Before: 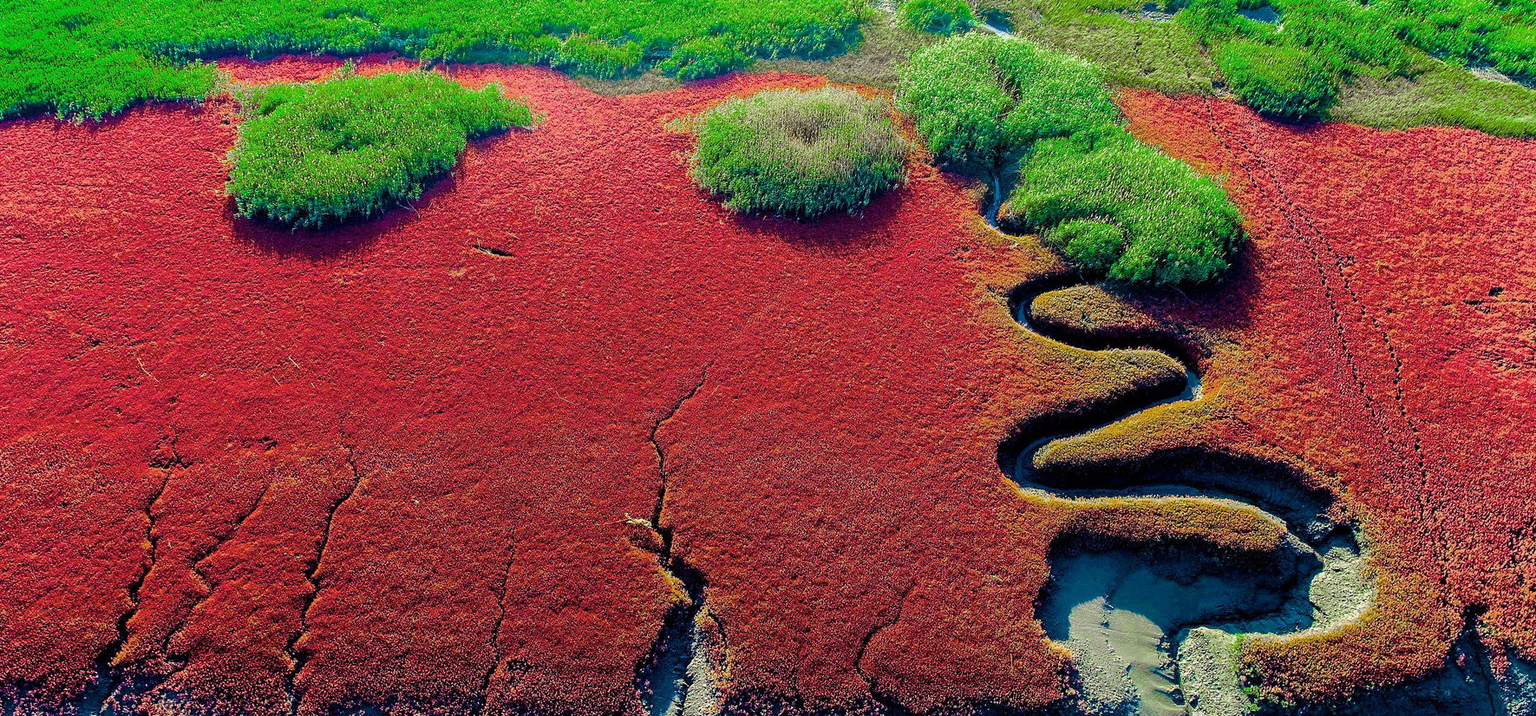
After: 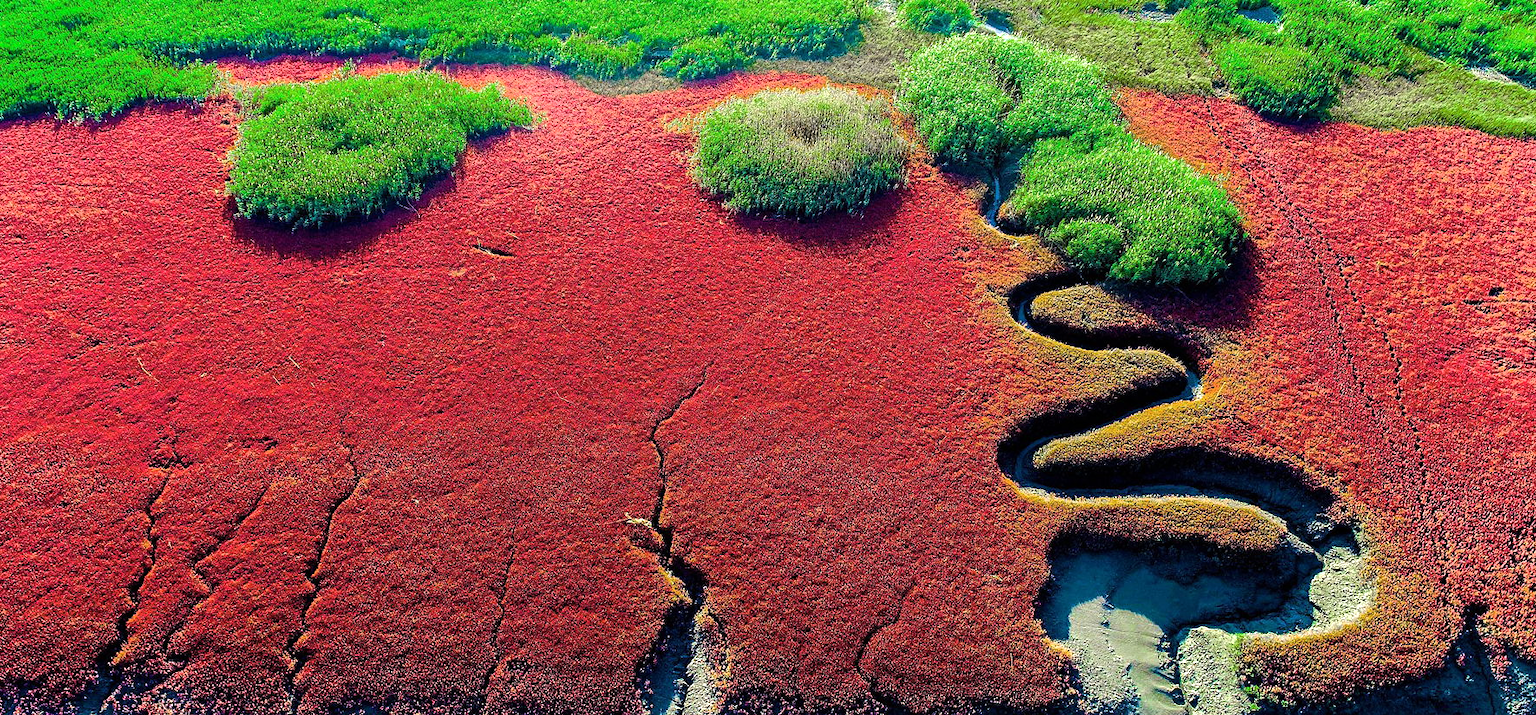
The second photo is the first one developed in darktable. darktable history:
tone equalizer: -8 EV -0.417 EV, -7 EV -0.389 EV, -6 EV -0.333 EV, -5 EV -0.222 EV, -3 EV 0.222 EV, -2 EV 0.333 EV, -1 EV 0.389 EV, +0 EV 0.417 EV, edges refinement/feathering 500, mask exposure compensation -1.57 EV, preserve details no
exposure: exposure 0.128 EV, compensate highlight preservation false
